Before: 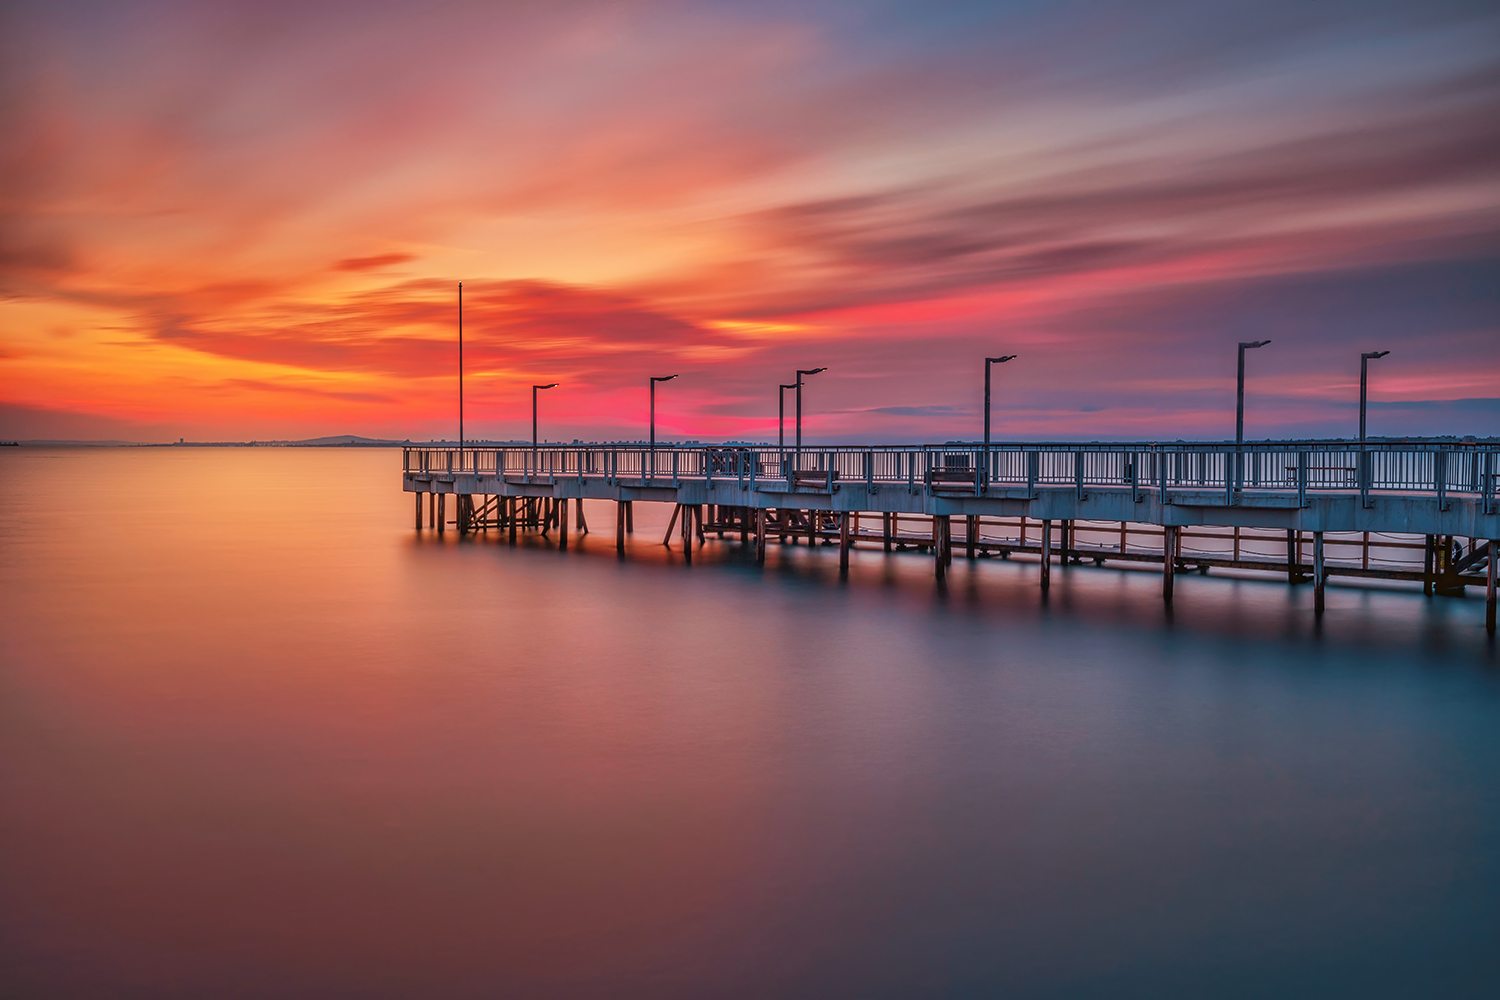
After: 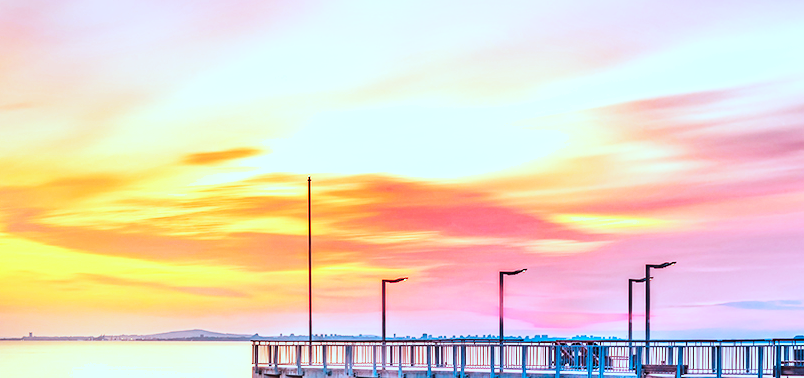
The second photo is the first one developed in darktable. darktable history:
exposure: exposure 0.95 EV, compensate highlight preservation false
color balance: input saturation 99%
sharpen: radius 5.325, amount 0.312, threshold 26.433
base curve: curves: ch0 [(0, 0) (0.007, 0.004) (0.027, 0.03) (0.046, 0.07) (0.207, 0.54) (0.442, 0.872) (0.673, 0.972) (1, 1)], preserve colors none
crop: left 10.121%, top 10.631%, right 36.218%, bottom 51.526%
color correction: highlights a* -10.69, highlights b* -19.19
color balance rgb: perceptual saturation grading › global saturation 10%, global vibrance 10%
shadows and highlights: shadows 10, white point adjustment 1, highlights -40
